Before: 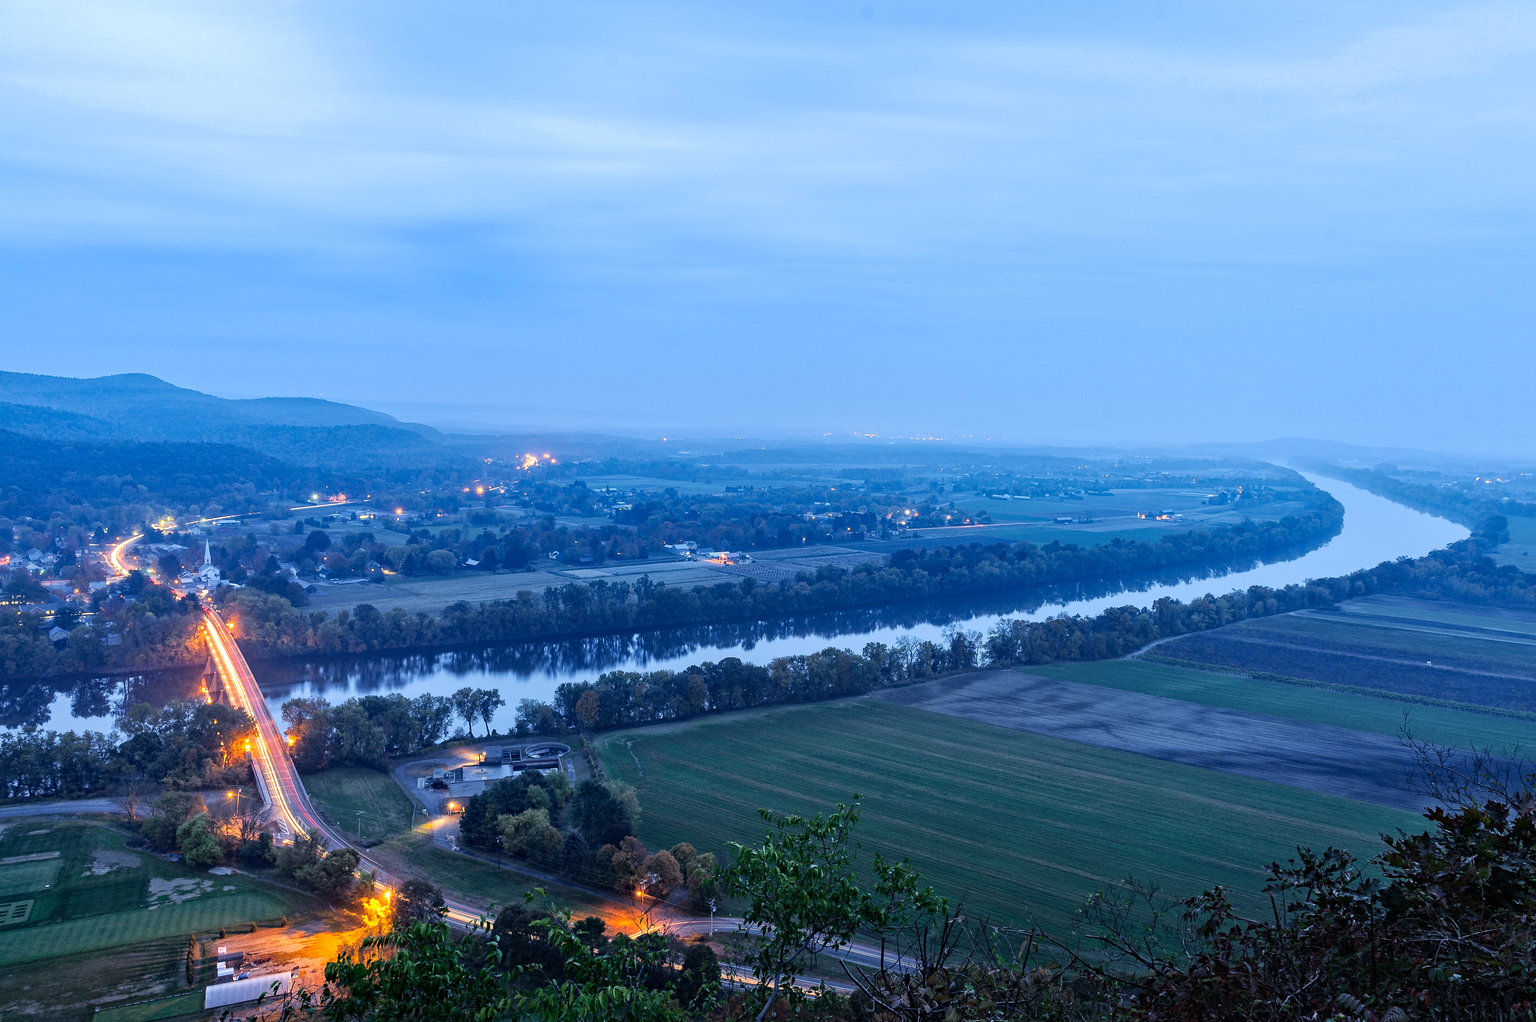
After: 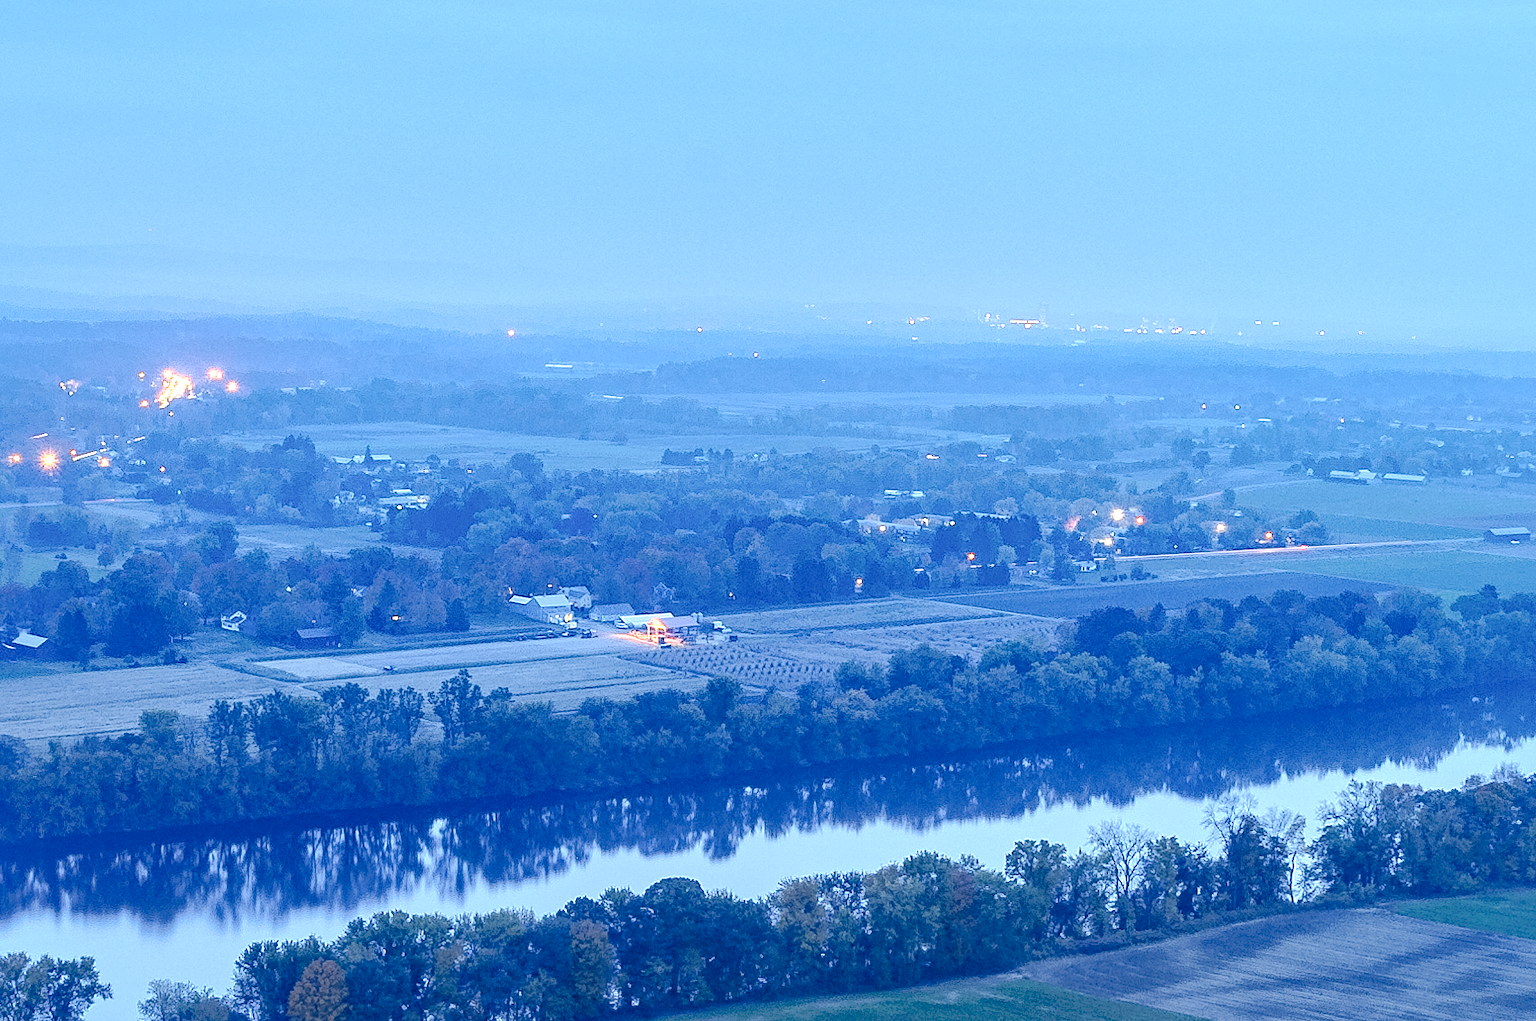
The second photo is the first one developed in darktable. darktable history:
exposure: exposure 0.6 EV, compensate highlight preservation false
crop: left 30%, top 30%, right 30%, bottom 30%
shadows and highlights: on, module defaults
tone curve: curves: ch0 [(0, 0) (0.003, 0.02) (0.011, 0.023) (0.025, 0.028) (0.044, 0.045) (0.069, 0.063) (0.1, 0.09) (0.136, 0.122) (0.177, 0.166) (0.224, 0.223) (0.277, 0.297) (0.335, 0.384) (0.399, 0.461) (0.468, 0.549) (0.543, 0.632) (0.623, 0.705) (0.709, 0.772) (0.801, 0.844) (0.898, 0.91) (1, 1)], preserve colors none
